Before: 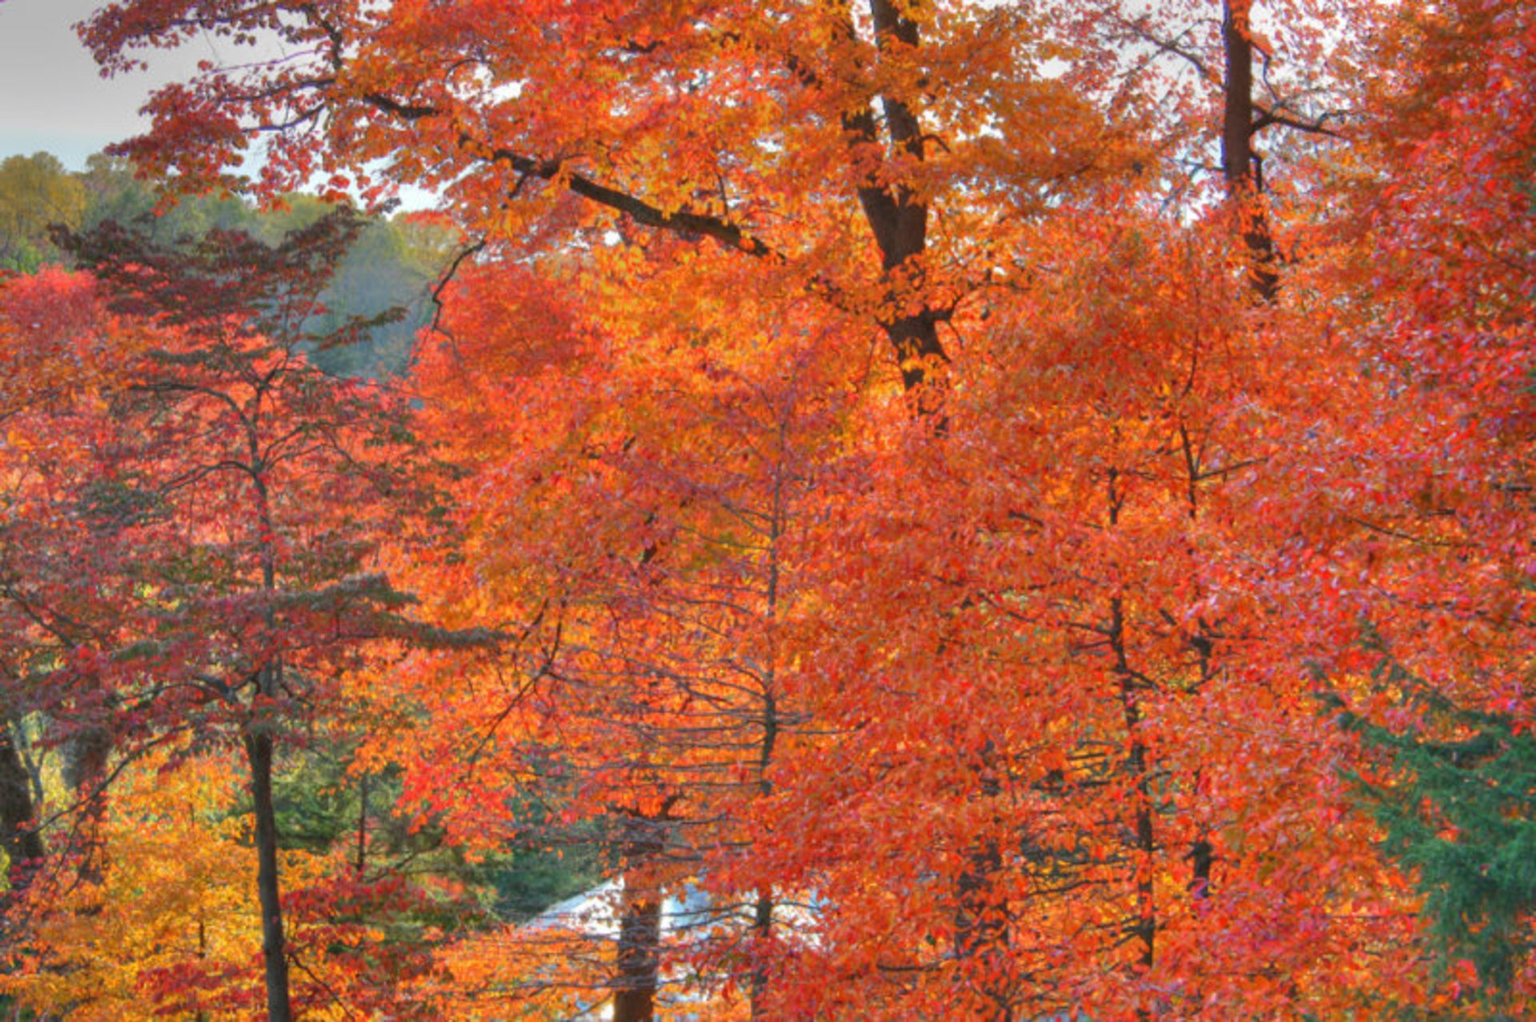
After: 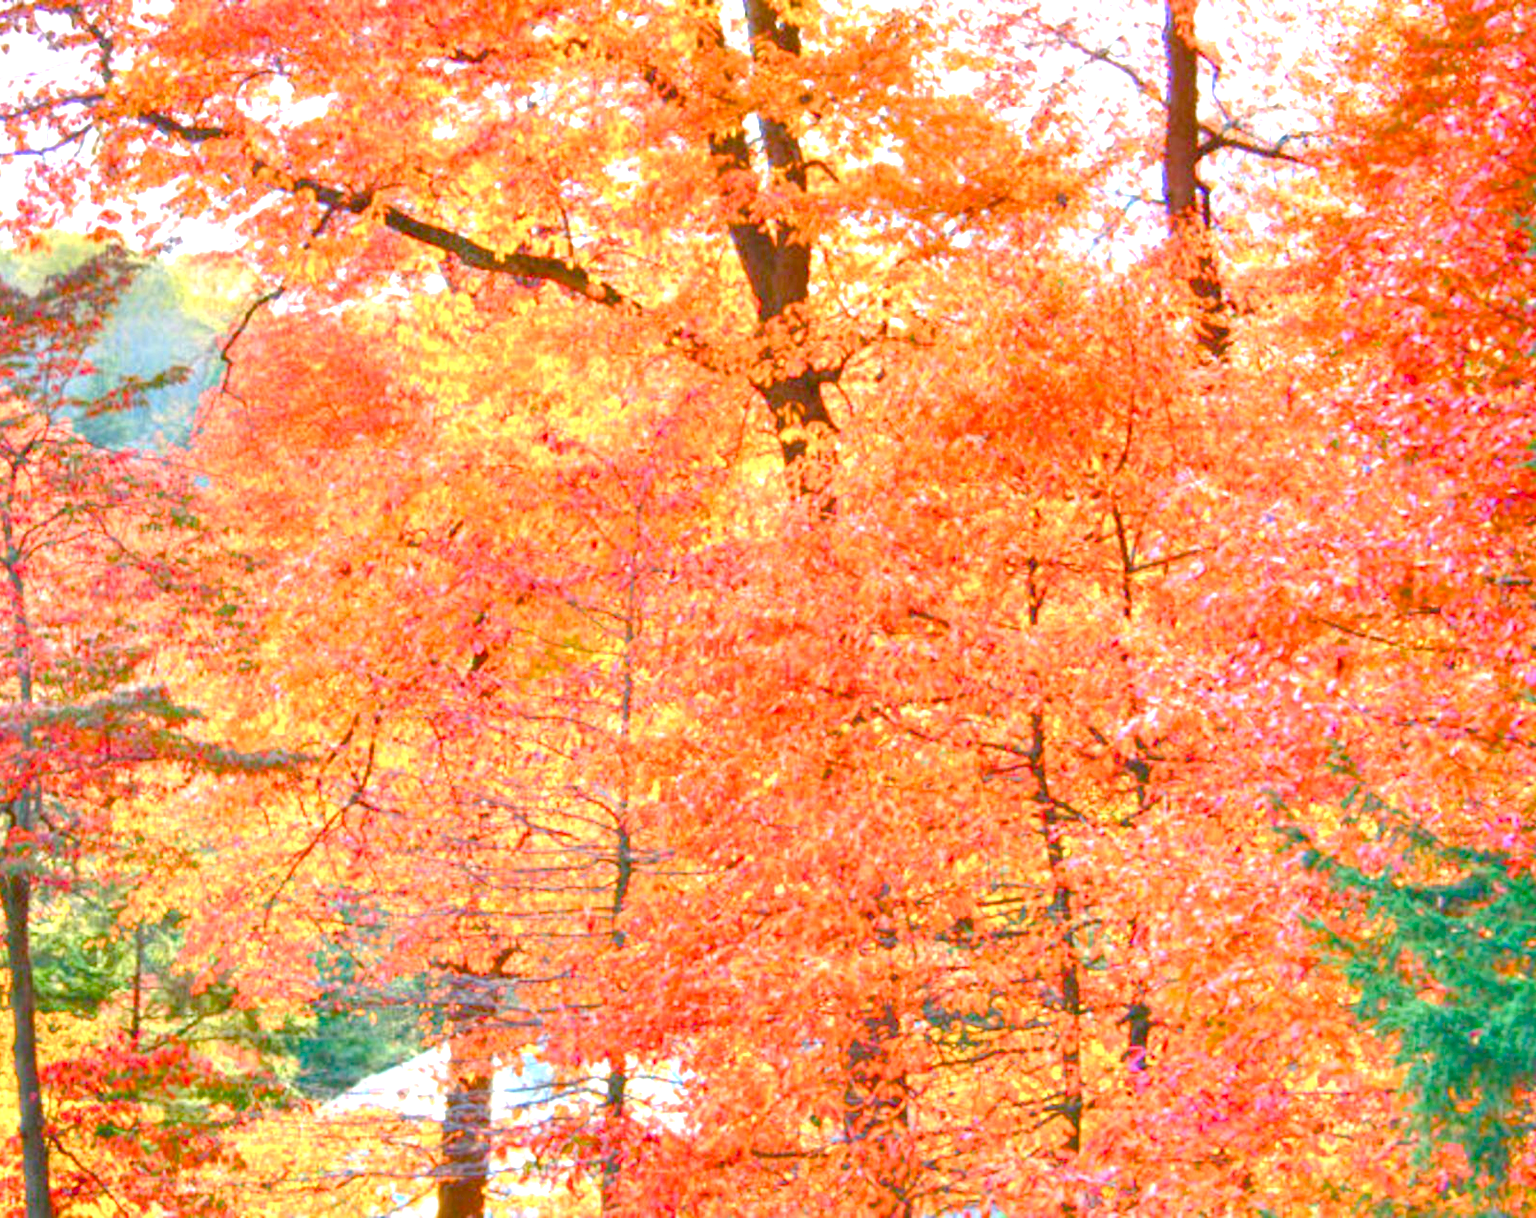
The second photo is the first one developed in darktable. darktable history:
crop: left 16.145%
exposure: black level correction 0.001, exposure 1.646 EV, compensate exposure bias true, compensate highlight preservation false
color balance rgb: perceptual saturation grading › global saturation 24.74%, perceptual saturation grading › highlights -51.22%, perceptual saturation grading › mid-tones 19.16%, perceptual saturation grading › shadows 60.98%, global vibrance 50%
